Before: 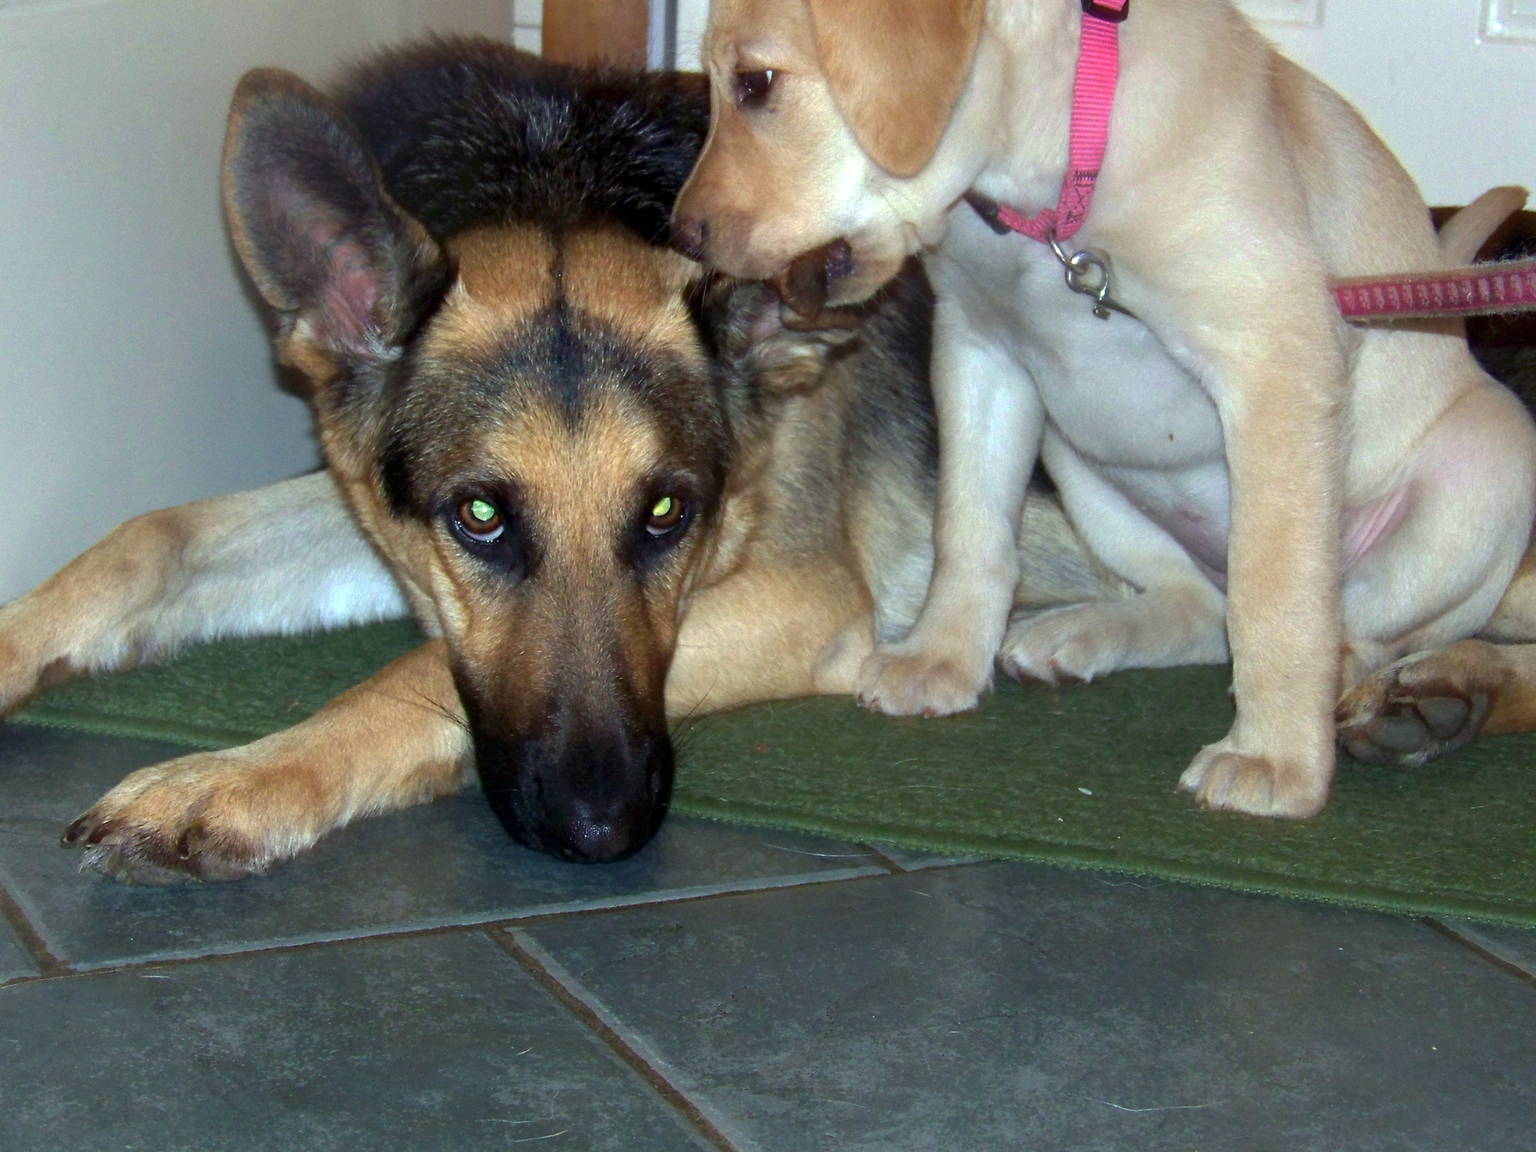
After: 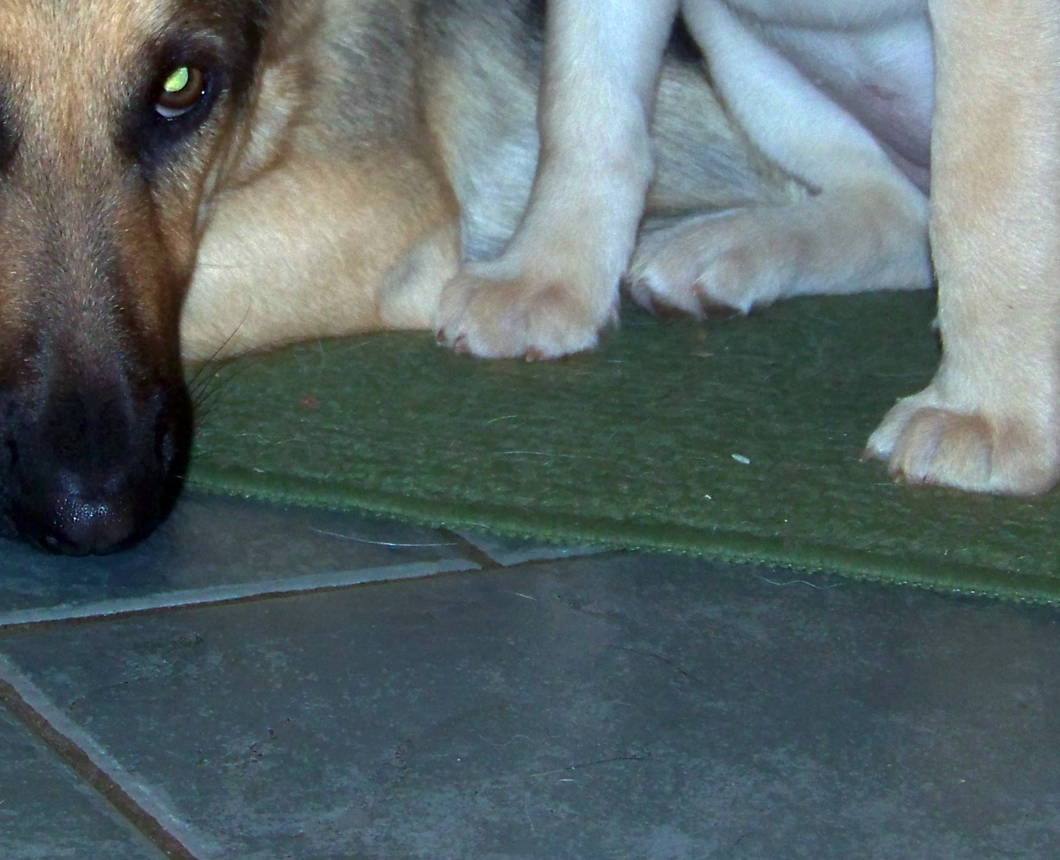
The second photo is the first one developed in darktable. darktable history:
crop: left 34.479%, top 38.822%, right 13.718%, bottom 5.172%
color calibration: x 0.372, y 0.386, temperature 4283.97 K
